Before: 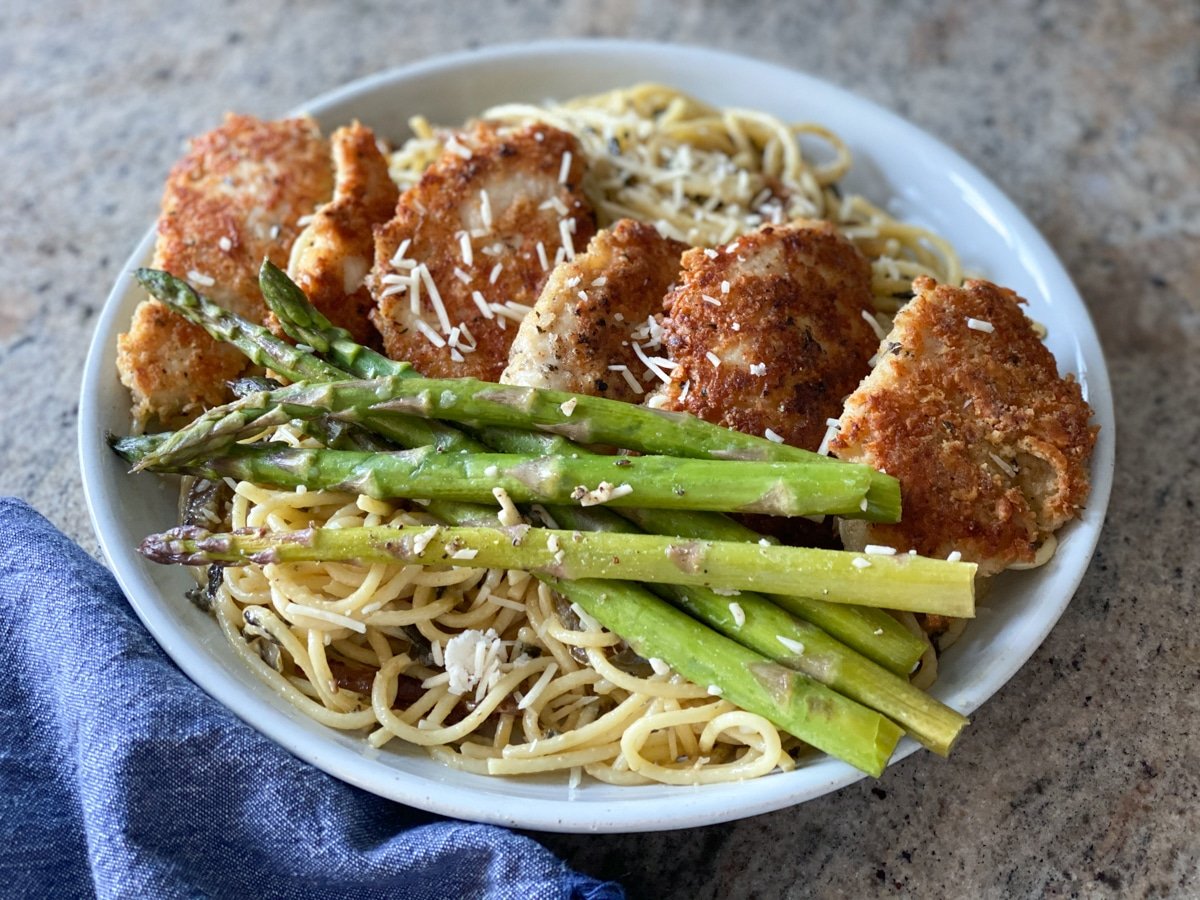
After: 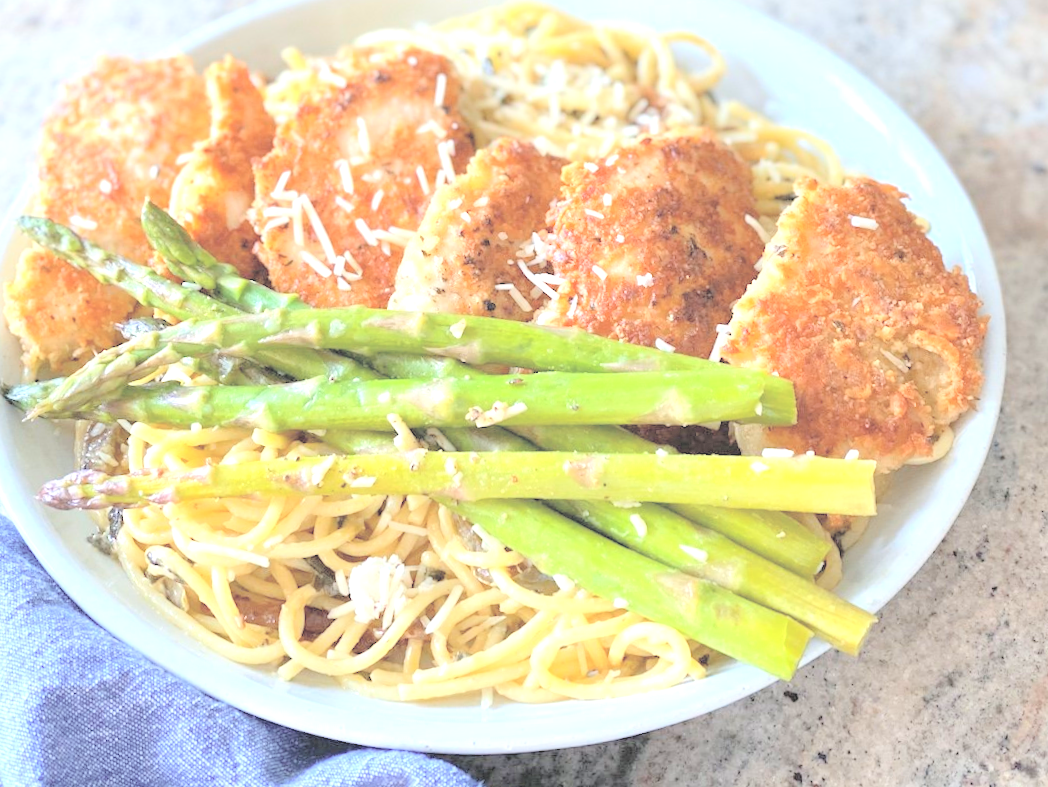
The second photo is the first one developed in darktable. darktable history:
exposure: black level correction 0, exposure 1.001 EV, compensate exposure bias true, compensate highlight preservation false
contrast brightness saturation: brightness 0.983
crop and rotate: angle 3.44°, left 5.815%, top 5.721%
tone equalizer: edges refinement/feathering 500, mask exposure compensation -1.57 EV, preserve details no
